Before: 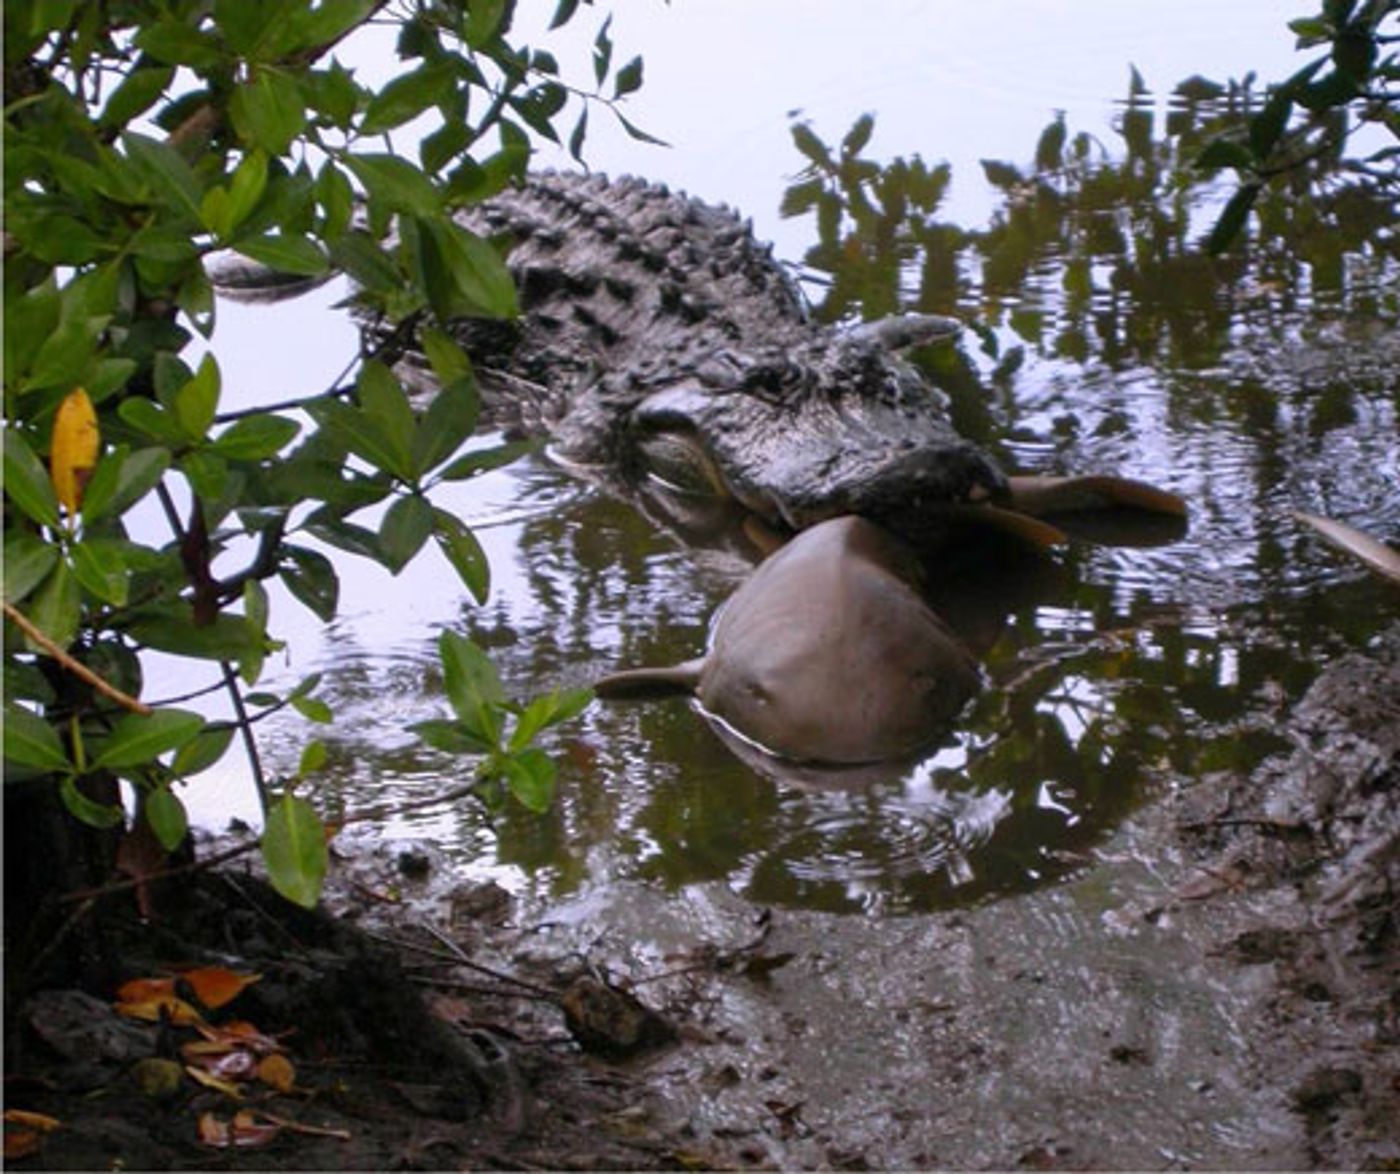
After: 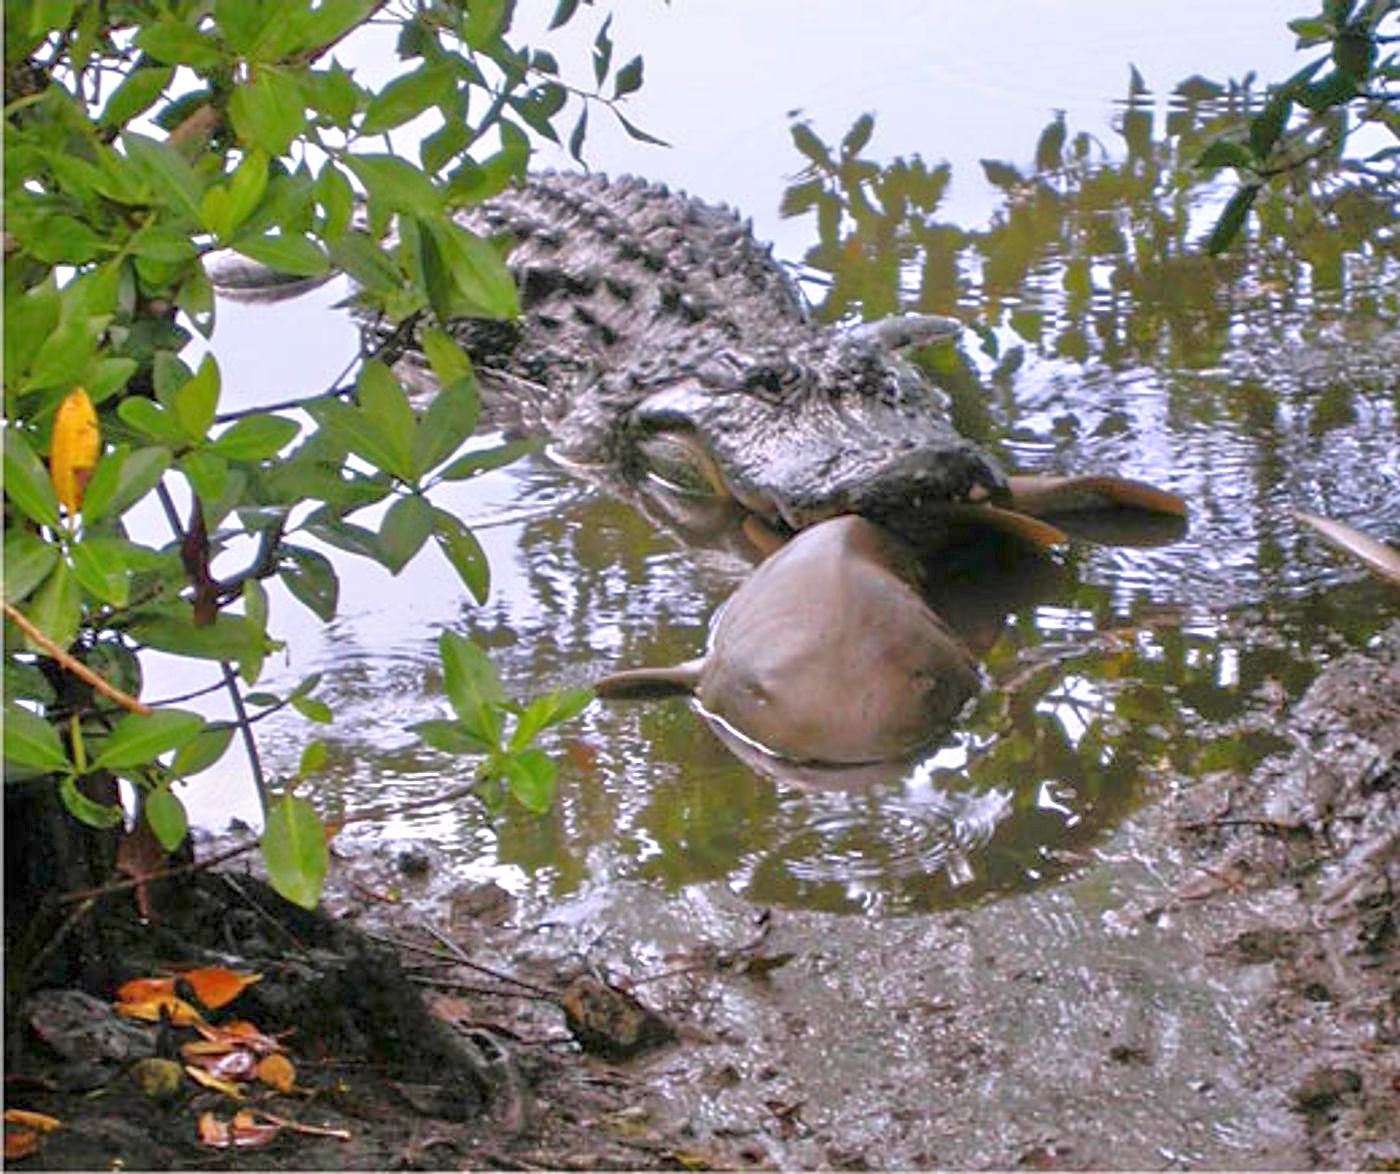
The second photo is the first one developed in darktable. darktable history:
sharpen: on, module defaults
tone equalizer: -8 EV 1.98 EV, -7 EV 1.99 EV, -6 EV 1.97 EV, -5 EV 1.98 EV, -4 EV 1.99 EV, -3 EV 1.49 EV, -2 EV 0.986 EV, -1 EV 0.506 EV
